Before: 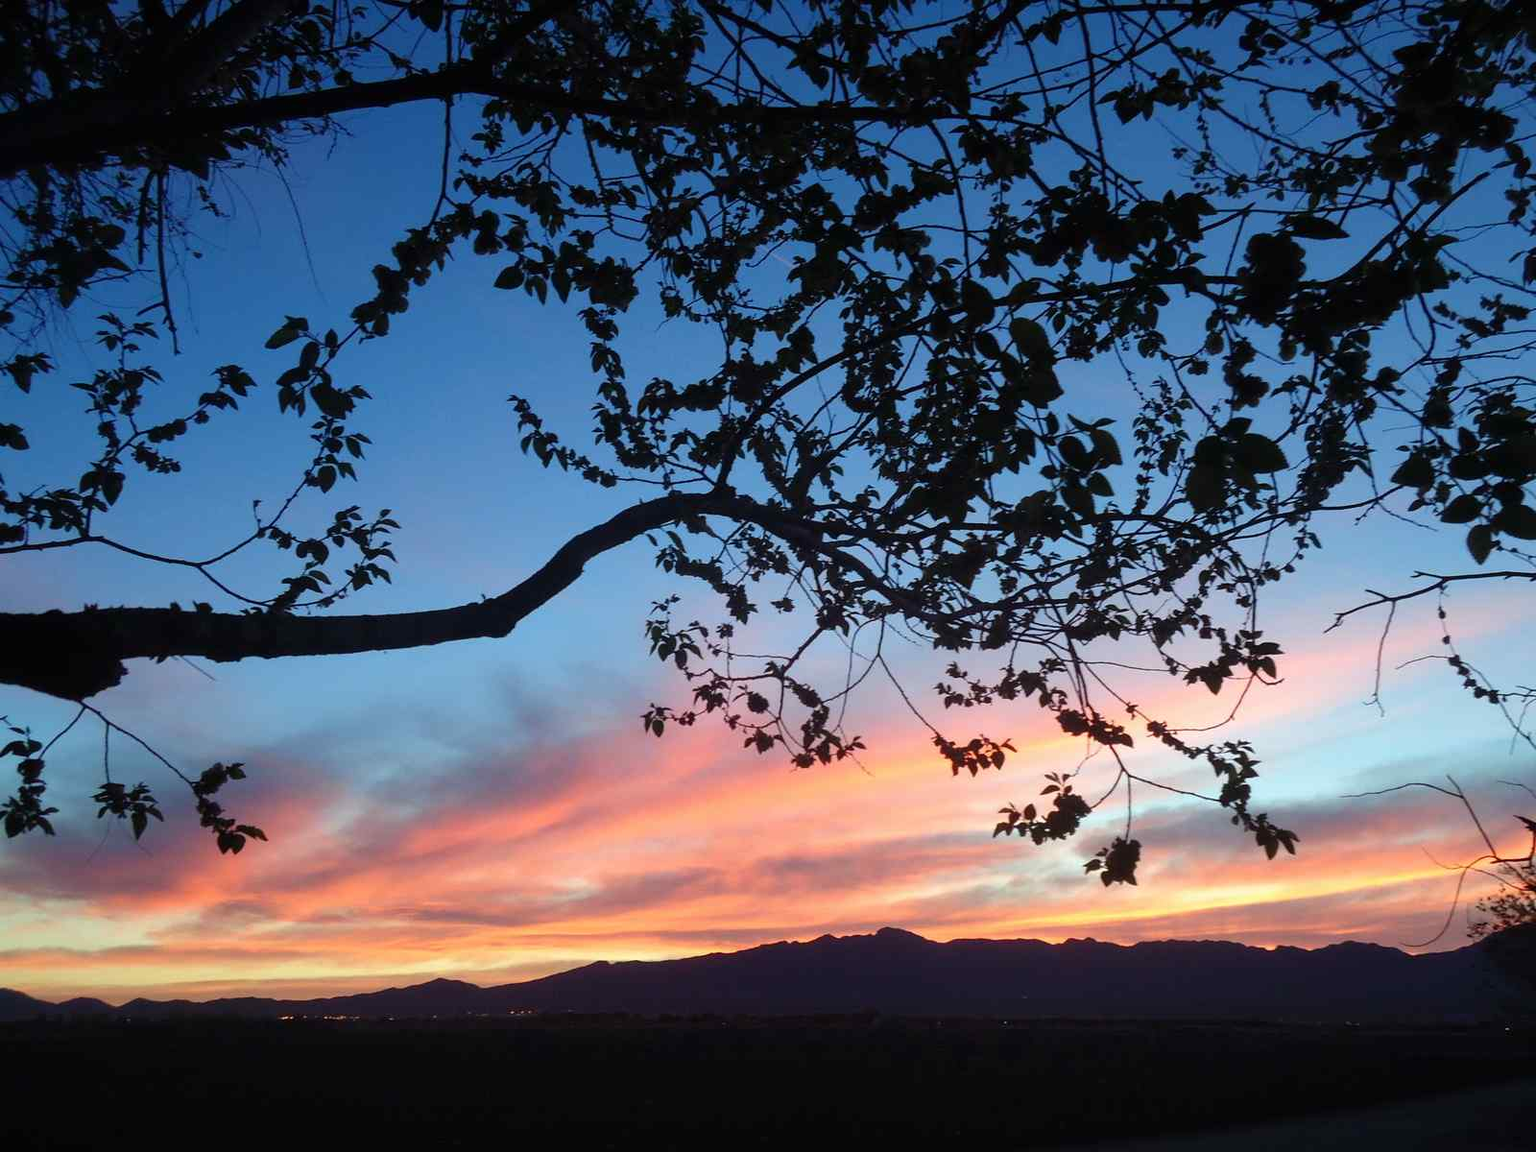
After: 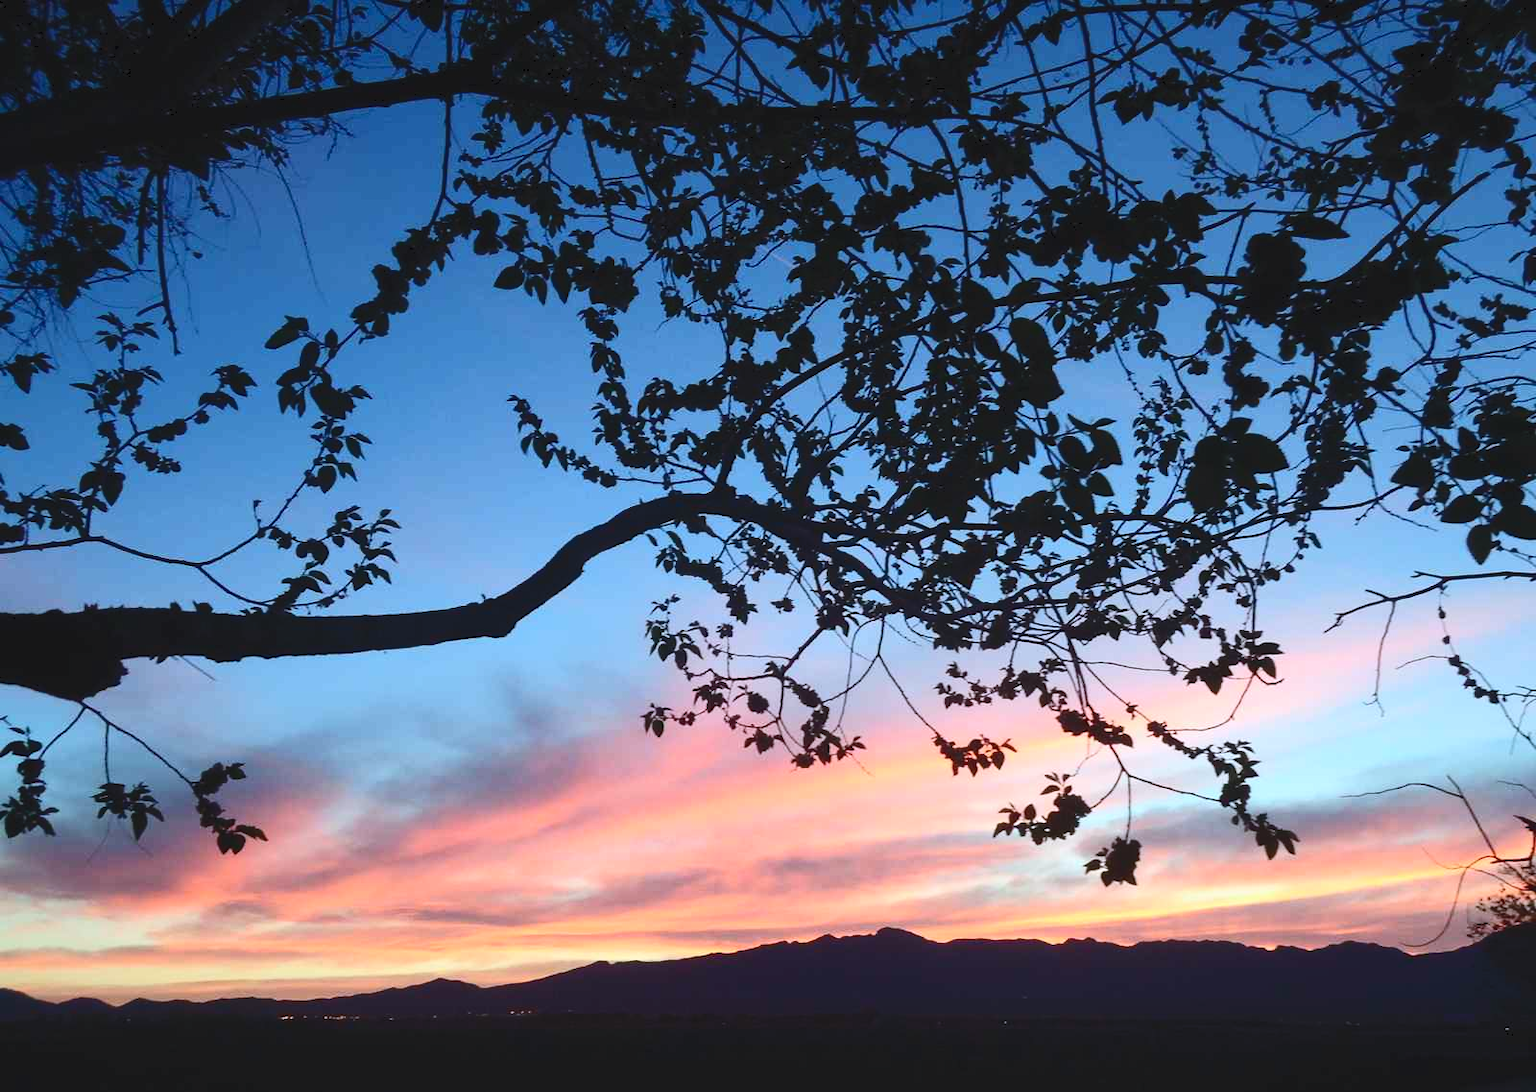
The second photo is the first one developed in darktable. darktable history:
crop and rotate: top 0.003%, bottom 5.109%
tone curve: curves: ch0 [(0, 0) (0.003, 0.065) (0.011, 0.072) (0.025, 0.09) (0.044, 0.104) (0.069, 0.116) (0.1, 0.127) (0.136, 0.15) (0.177, 0.184) (0.224, 0.223) (0.277, 0.28) (0.335, 0.361) (0.399, 0.443) (0.468, 0.525) (0.543, 0.616) (0.623, 0.713) (0.709, 0.79) (0.801, 0.866) (0.898, 0.933) (1, 1)], color space Lab, independent channels, preserve colors none
color correction: highlights a* -0.705, highlights b* -8.34
